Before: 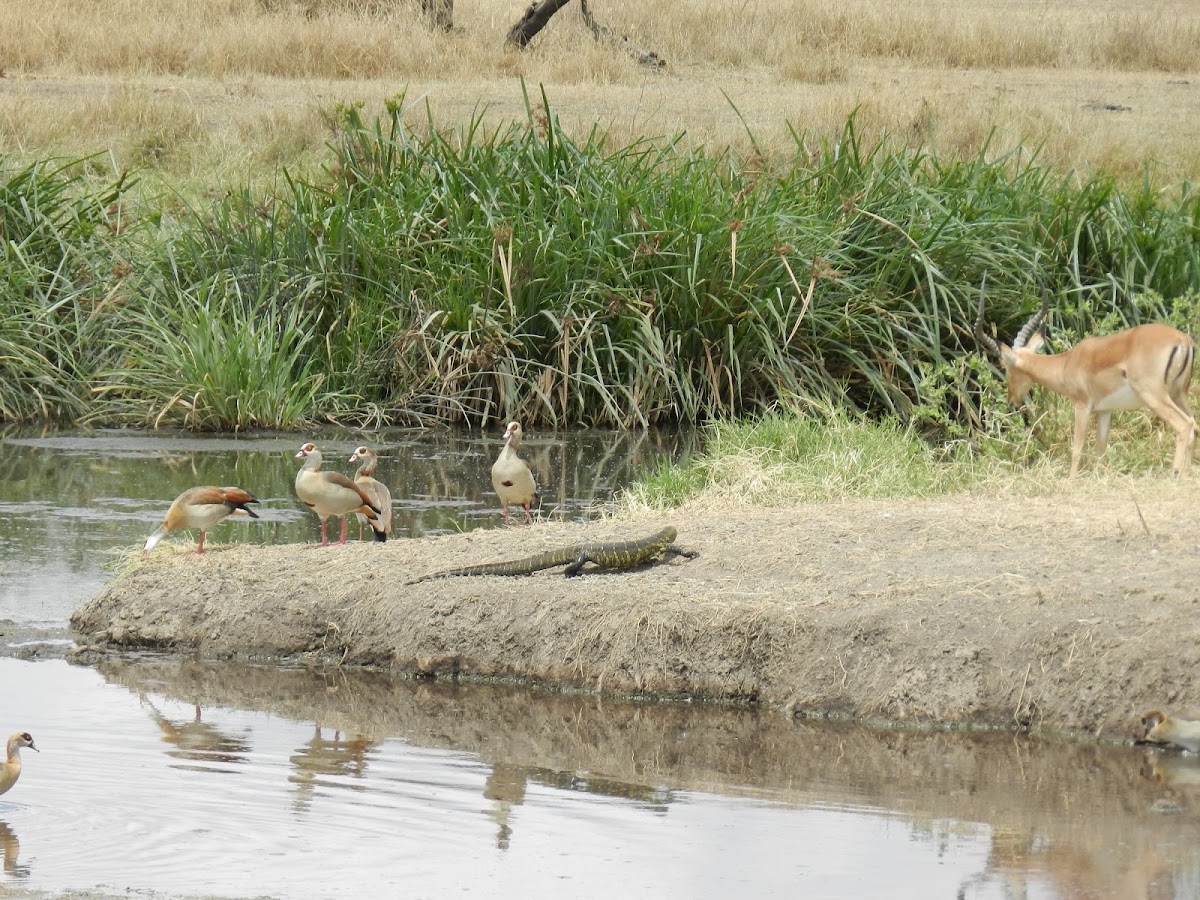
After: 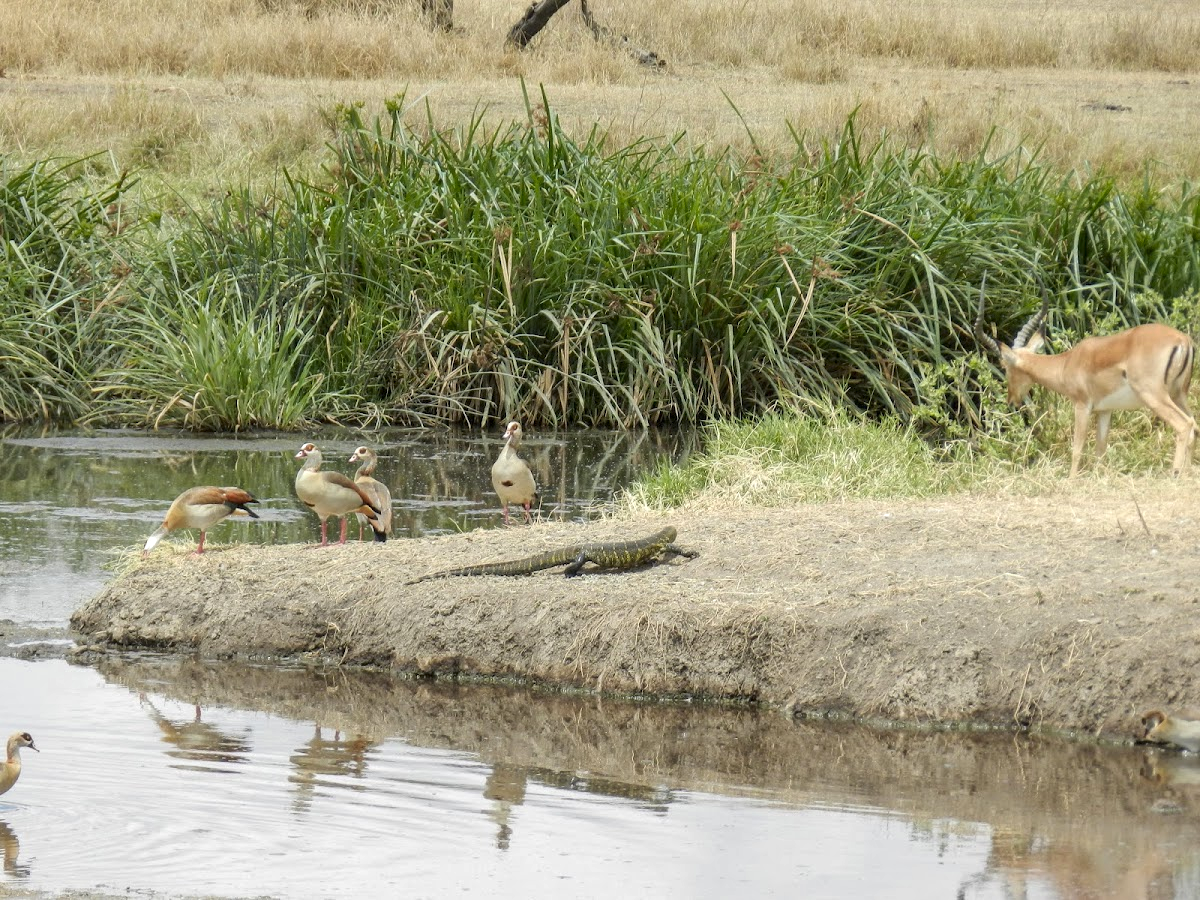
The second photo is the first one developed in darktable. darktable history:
contrast equalizer: octaves 7, y [[0.5 ×6], [0.5 ×6], [0.5, 0.5, 0.501, 0.545, 0.707, 0.863], [0 ×6], [0 ×6]]
local contrast: on, module defaults
color zones: curves: ch0 [(0, 0.5) (0.125, 0.4) (0.25, 0.5) (0.375, 0.4) (0.5, 0.4) (0.625, 0.6) (0.75, 0.6) (0.875, 0.5)]; ch1 [(0, 0.4) (0.125, 0.5) (0.25, 0.4) (0.375, 0.4) (0.5, 0.4) (0.625, 0.4) (0.75, 0.5) (0.875, 0.4)]; ch2 [(0, 0.6) (0.125, 0.5) (0.25, 0.5) (0.375, 0.6) (0.5, 0.6) (0.625, 0.5) (0.75, 0.5) (0.875, 0.5)], mix -137.41%
